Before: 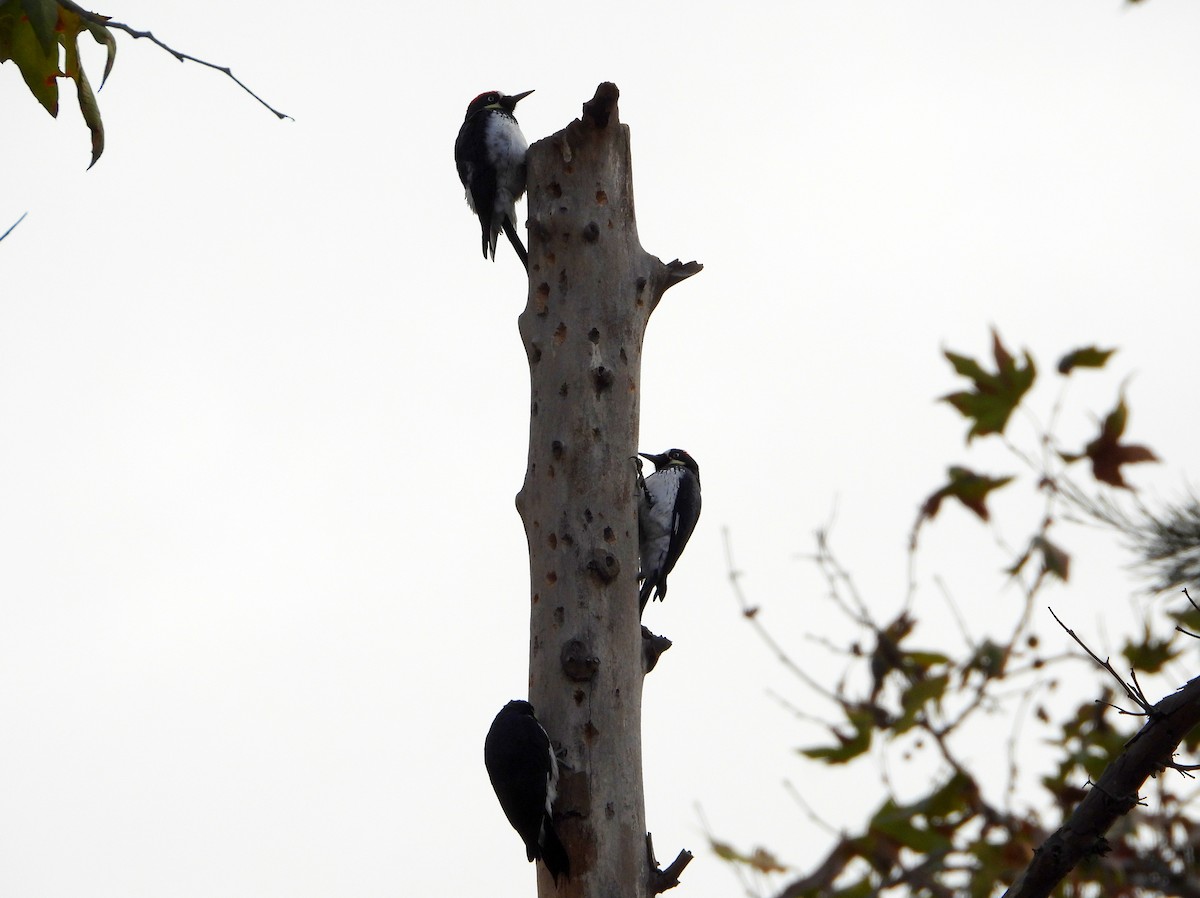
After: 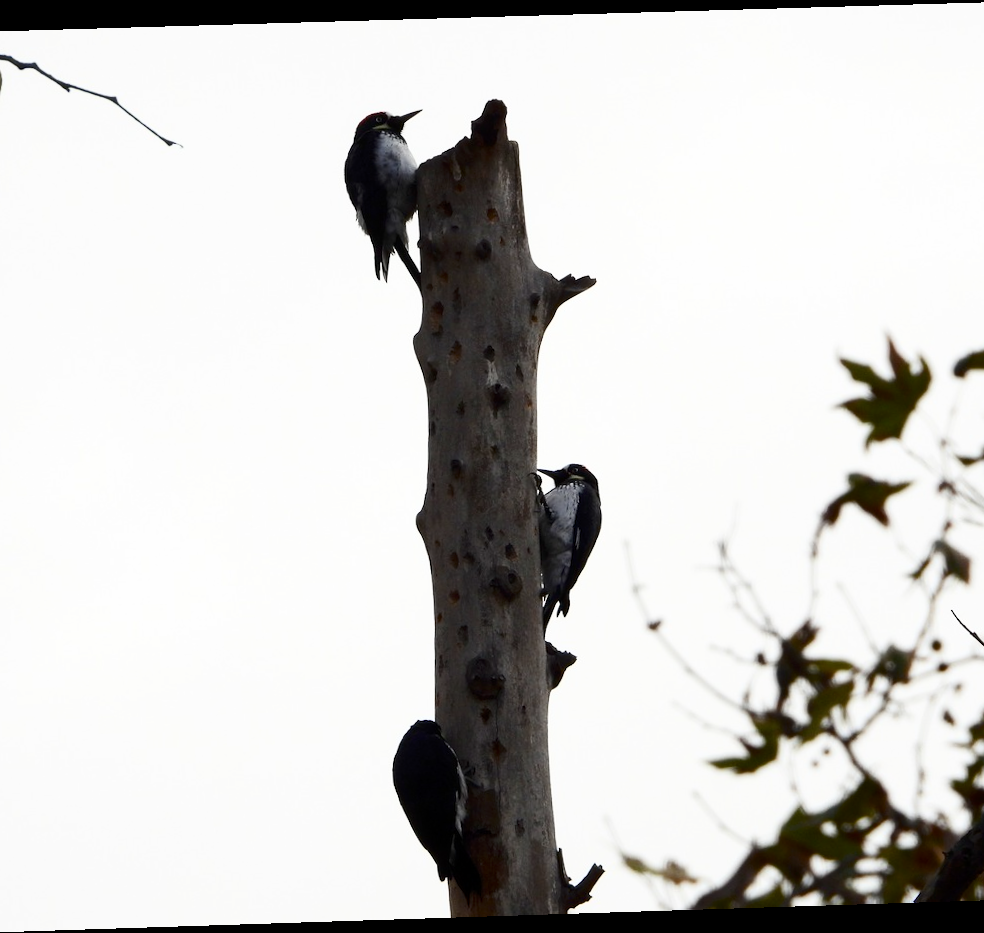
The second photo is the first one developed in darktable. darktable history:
rotate and perspective: rotation -1.77°, lens shift (horizontal) 0.004, automatic cropping off
crop and rotate: left 9.597%, right 10.195%
contrast brightness saturation: contrast 0.25, saturation -0.31
color balance rgb: perceptual saturation grading › global saturation 20%, perceptual saturation grading › highlights -25%, perceptual saturation grading › shadows 25%
